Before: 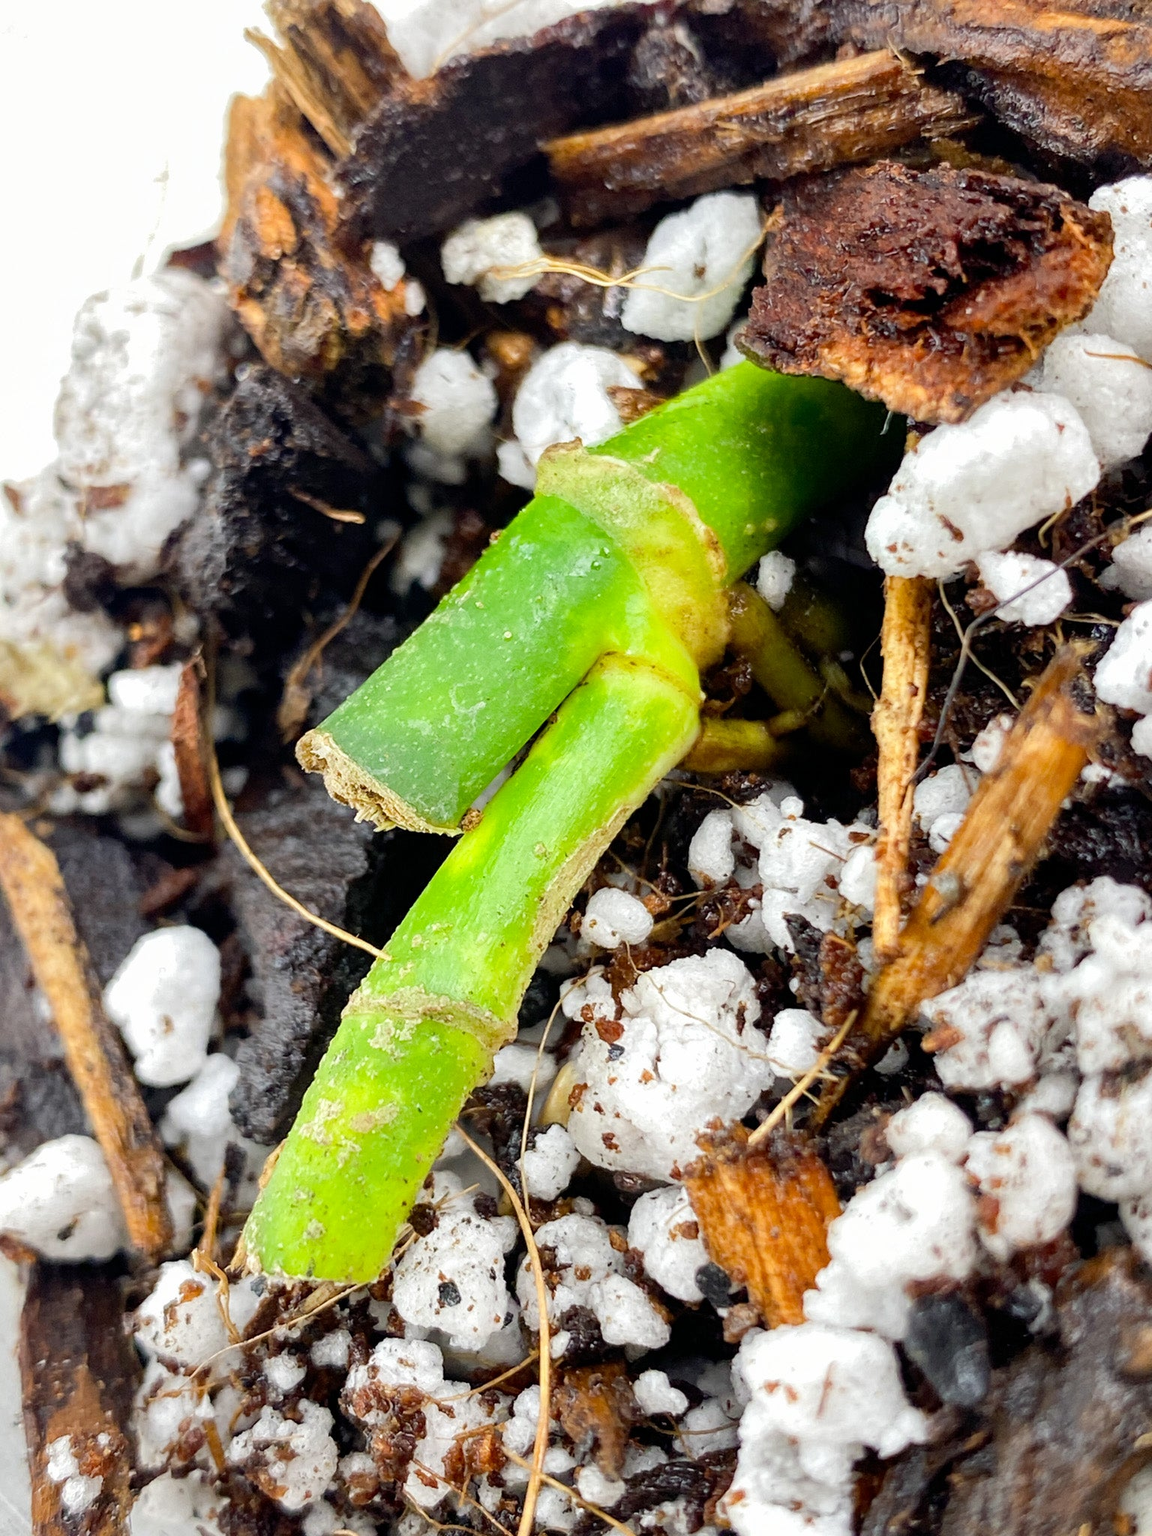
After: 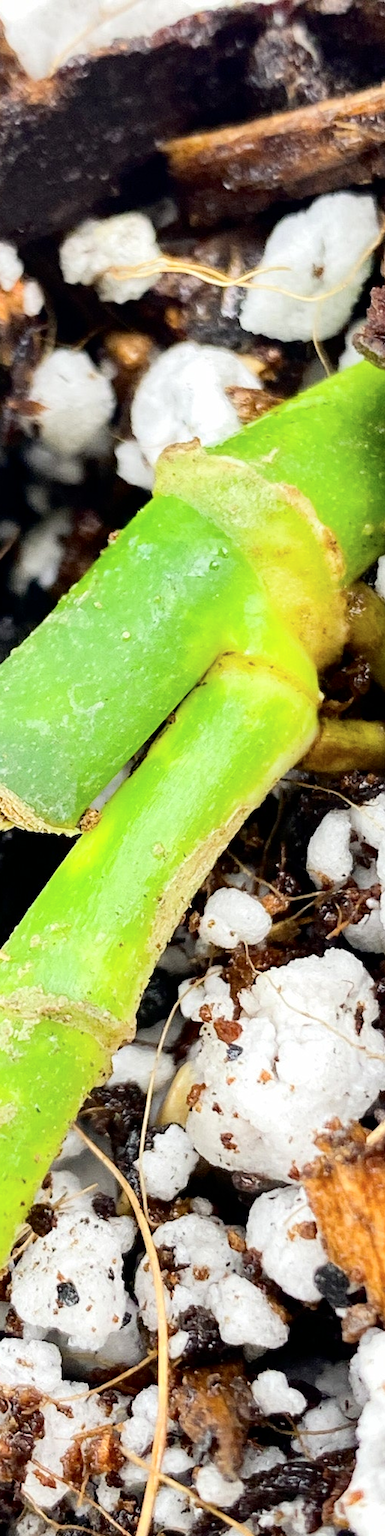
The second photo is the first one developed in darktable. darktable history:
tone curve: curves: ch0 [(0, 0) (0.004, 0.001) (0.133, 0.112) (0.325, 0.362) (0.832, 0.893) (1, 1)], color space Lab, independent channels, preserve colors none
crop: left 33.186%, right 33.345%
